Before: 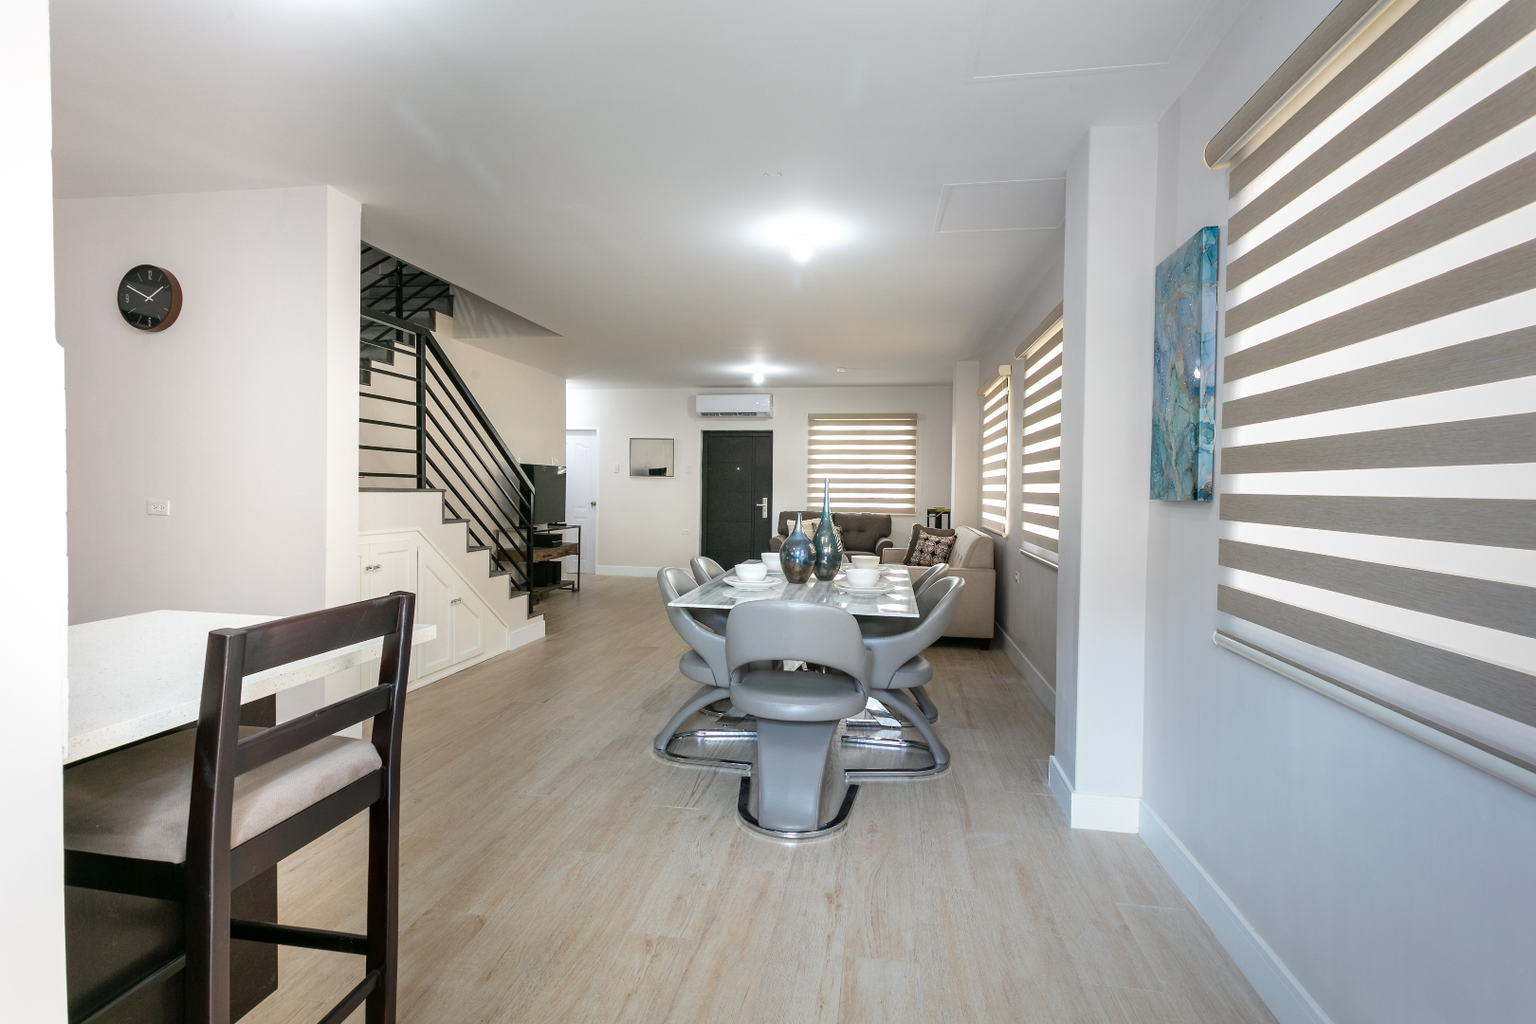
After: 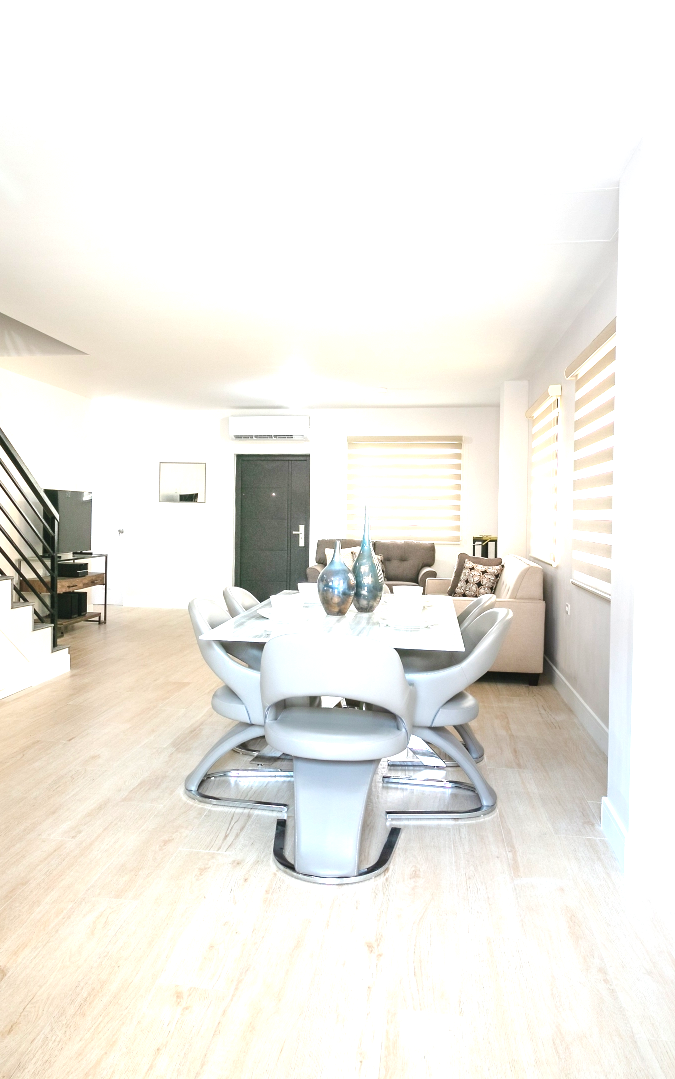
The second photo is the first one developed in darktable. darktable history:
tone curve: curves: ch0 [(0, 0) (0.004, 0.008) (0.077, 0.156) (0.169, 0.29) (0.774, 0.774) (0.988, 0.926)], color space Lab, linked channels, preserve colors none
crop: left 31.229%, right 27.105%
exposure: black level correction -0.002, exposure 1.115 EV, compensate highlight preservation false
tone equalizer: -8 EV -0.75 EV, -7 EV -0.7 EV, -6 EV -0.6 EV, -5 EV -0.4 EV, -3 EV 0.4 EV, -2 EV 0.6 EV, -1 EV 0.7 EV, +0 EV 0.75 EV, edges refinement/feathering 500, mask exposure compensation -1.57 EV, preserve details no
contrast brightness saturation: saturation -0.05
